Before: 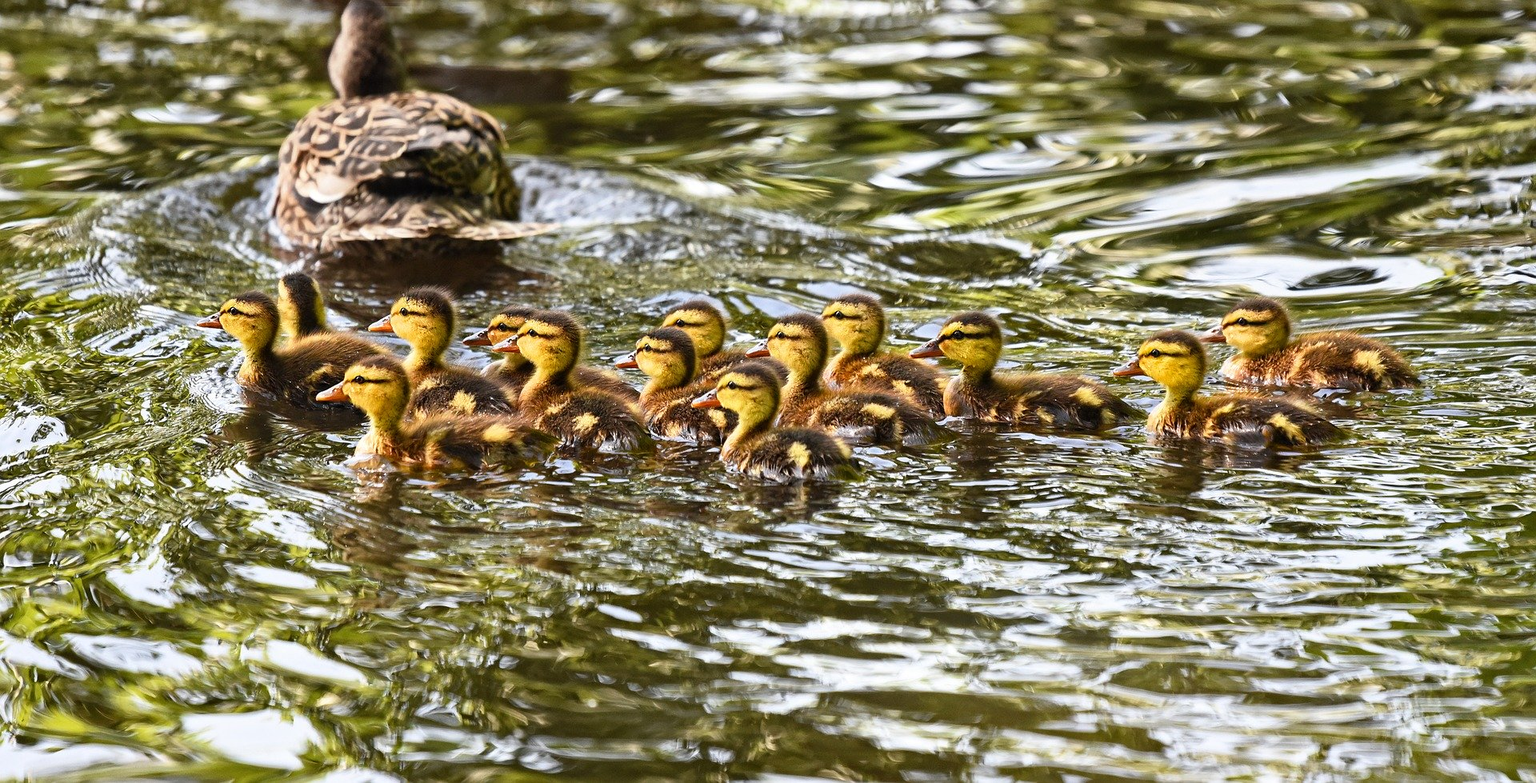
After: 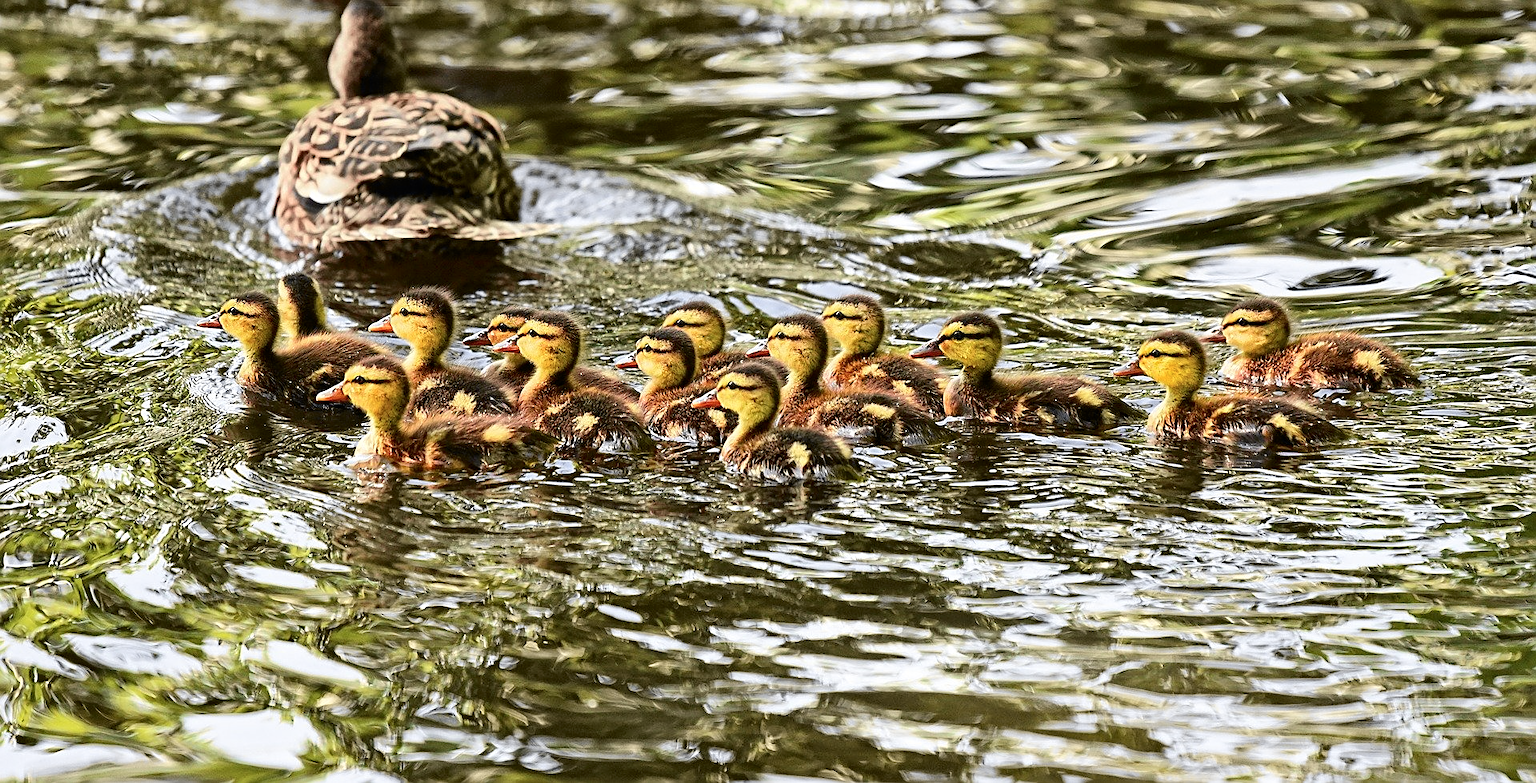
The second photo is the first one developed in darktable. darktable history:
sharpen: on, module defaults
tone curve: curves: ch0 [(0.003, 0) (0.066, 0.031) (0.163, 0.112) (0.264, 0.238) (0.395, 0.408) (0.517, 0.56) (0.684, 0.734) (0.791, 0.814) (1, 1)]; ch1 [(0, 0) (0.164, 0.115) (0.337, 0.332) (0.39, 0.398) (0.464, 0.461) (0.501, 0.5) (0.507, 0.5) (0.534, 0.532) (0.577, 0.59) (0.652, 0.681) (0.733, 0.749) (0.811, 0.796) (1, 1)]; ch2 [(0, 0) (0.337, 0.382) (0.464, 0.476) (0.501, 0.5) (0.527, 0.54) (0.551, 0.565) (0.6, 0.59) (0.687, 0.675) (1, 1)], color space Lab, independent channels, preserve colors none
